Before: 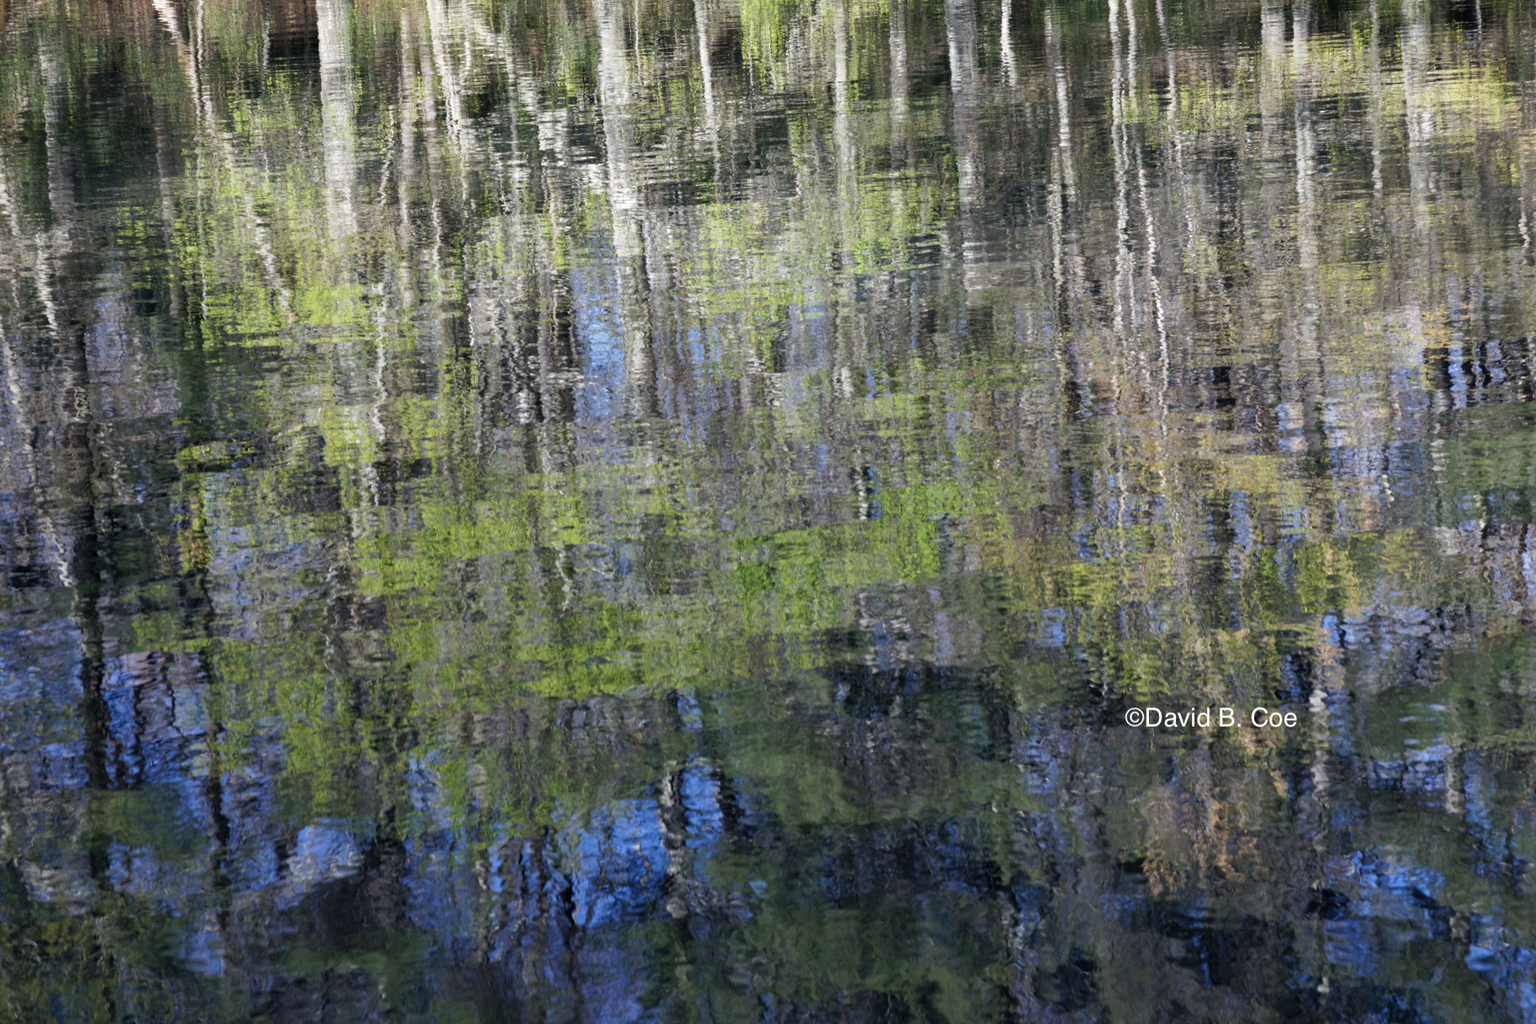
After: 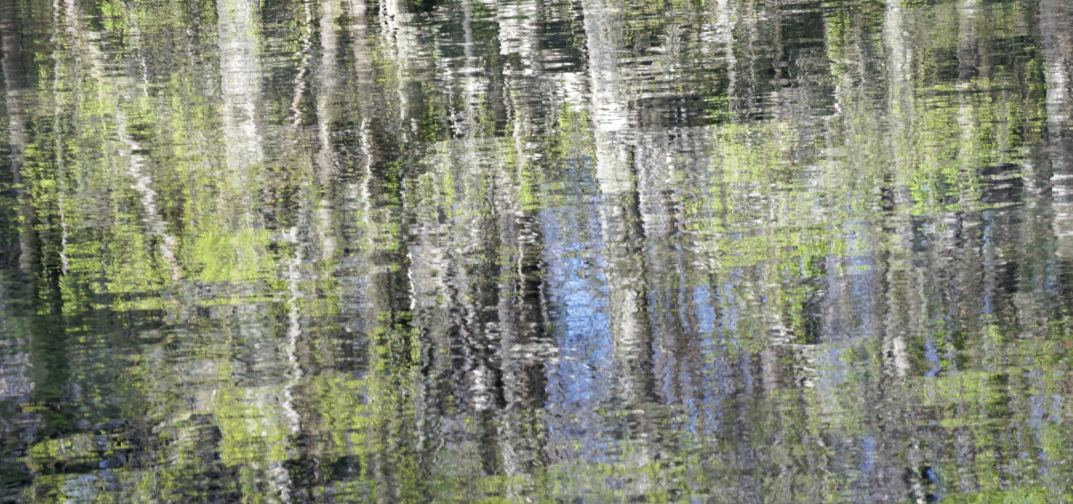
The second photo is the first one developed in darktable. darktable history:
crop: left 10.121%, top 10.631%, right 36.218%, bottom 51.526%
exposure: black level correction 0.001, exposure 0.14 EV, compensate highlight preservation false
